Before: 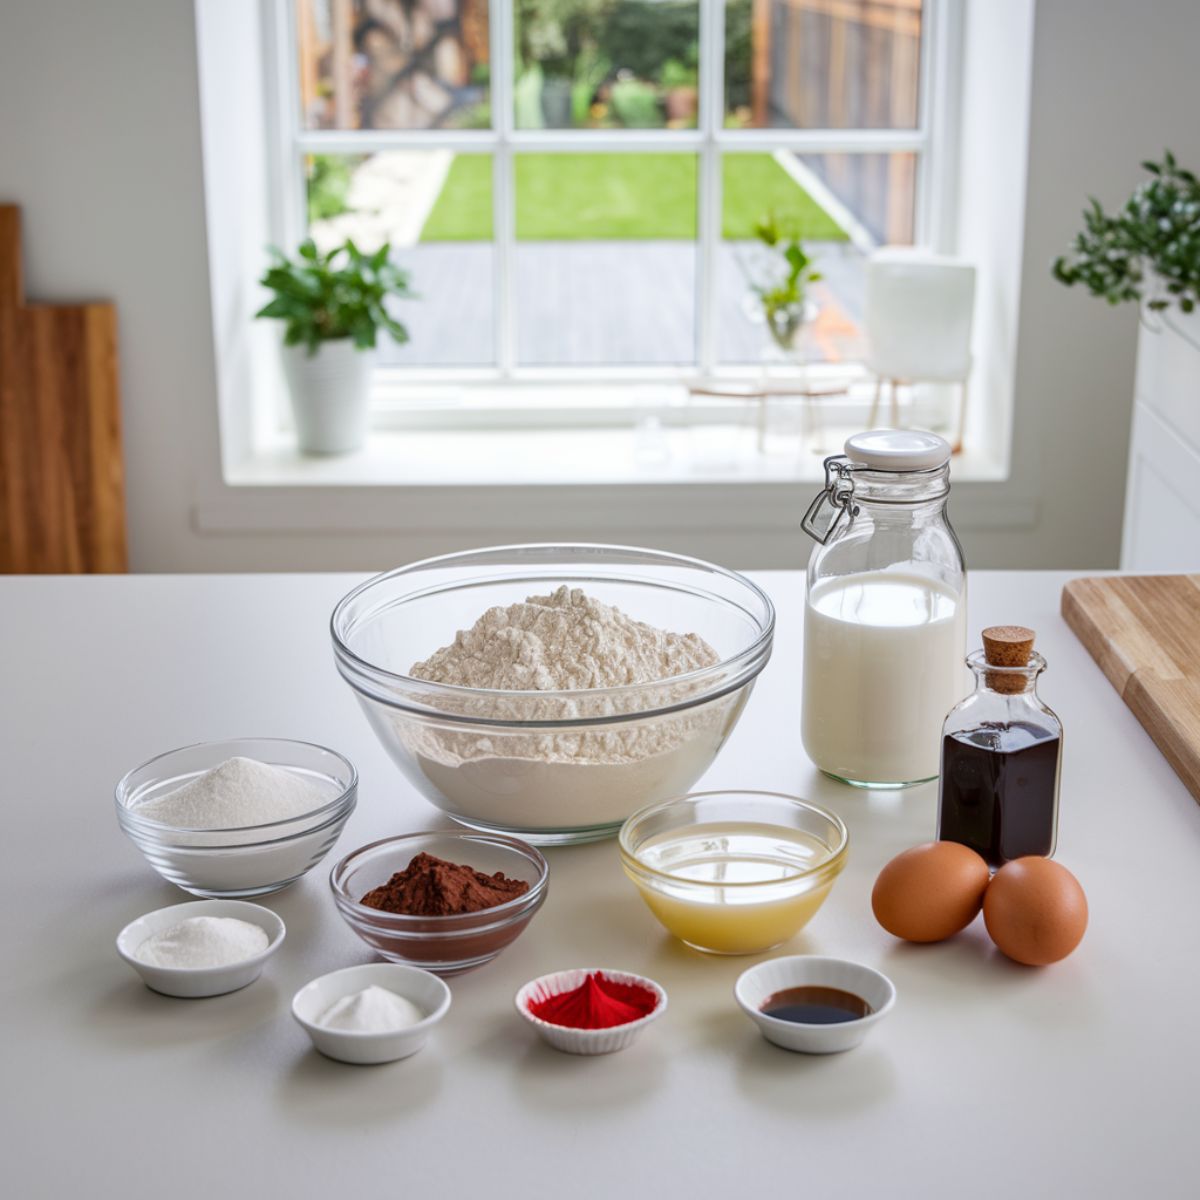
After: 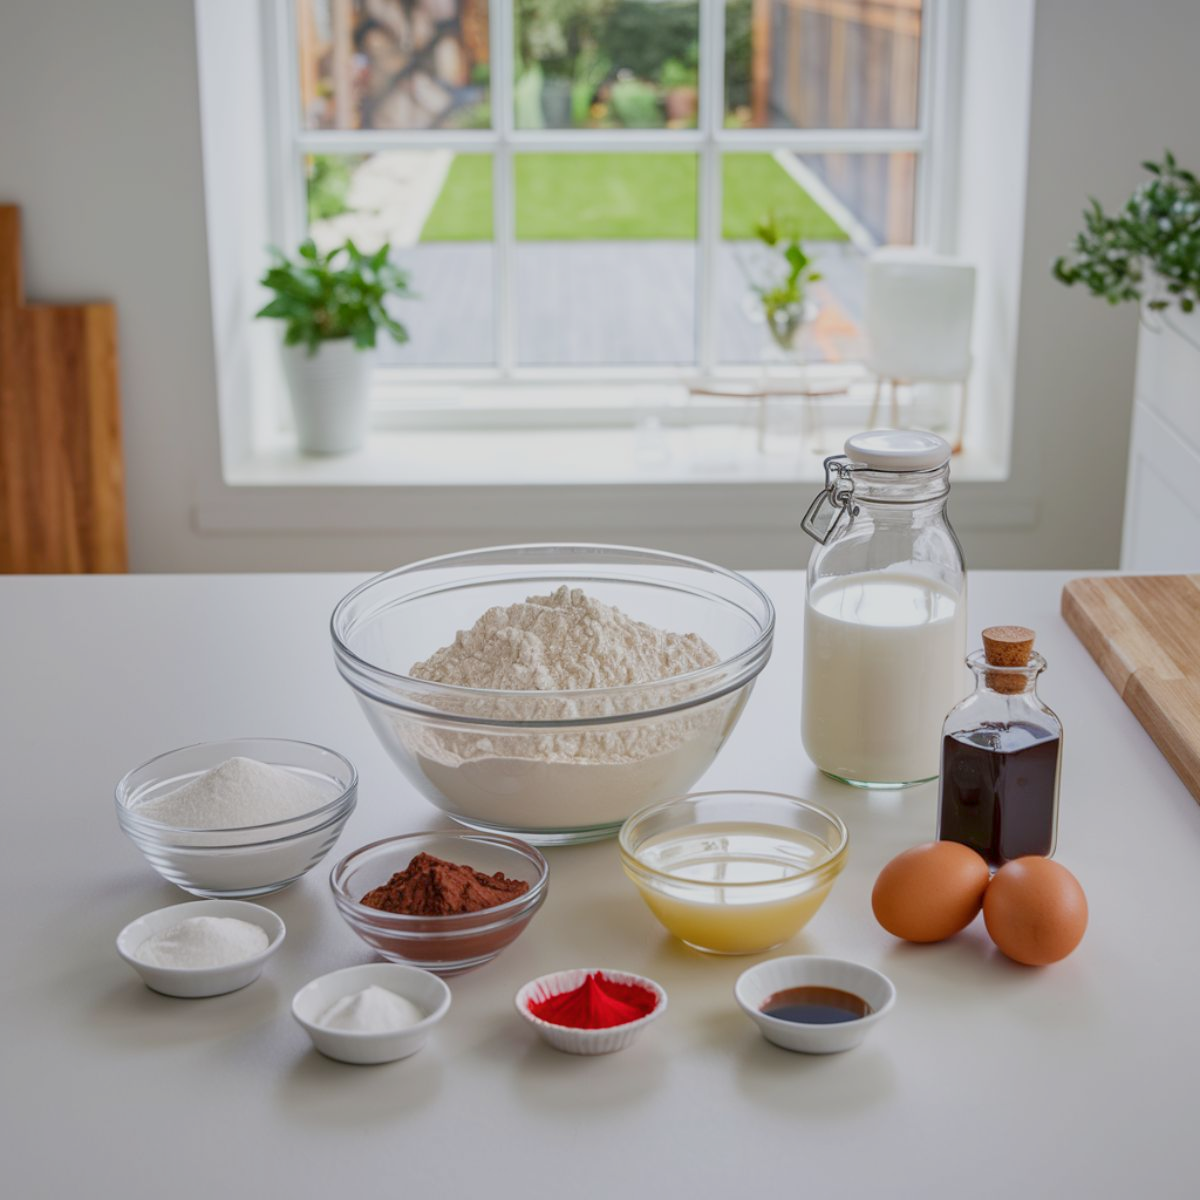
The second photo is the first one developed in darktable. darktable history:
color balance rgb: perceptual saturation grading › global saturation -2.308%, perceptual saturation grading › highlights -7.386%, perceptual saturation grading › mid-tones 8.371%, perceptual saturation grading › shadows 4.894%, contrast -19.9%
